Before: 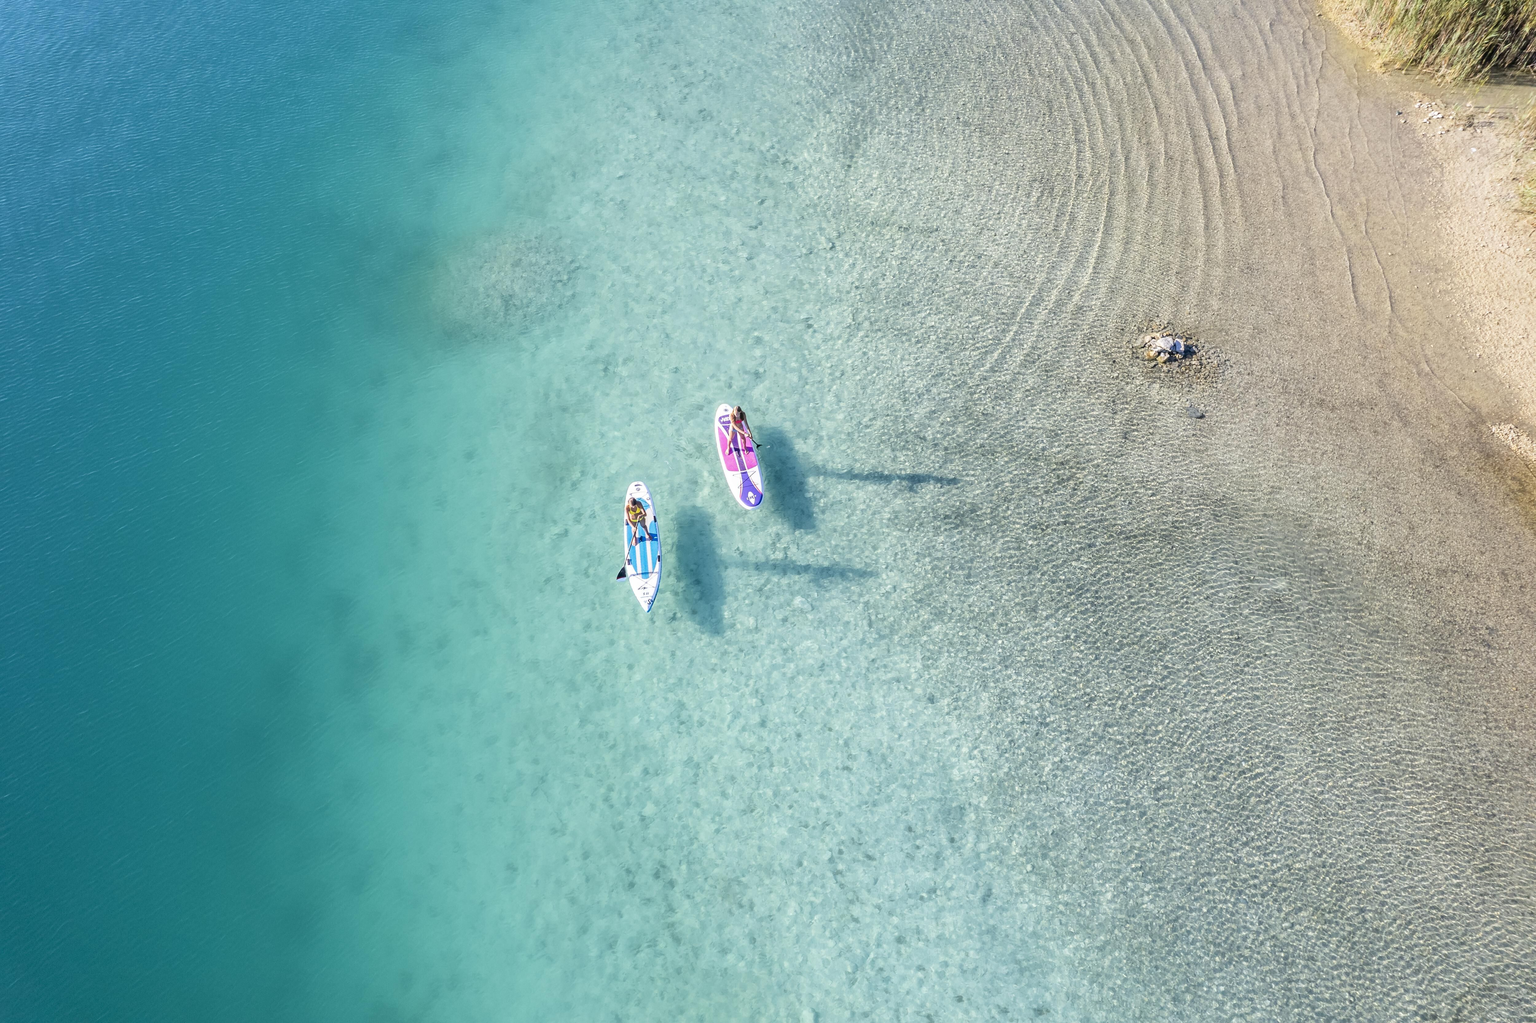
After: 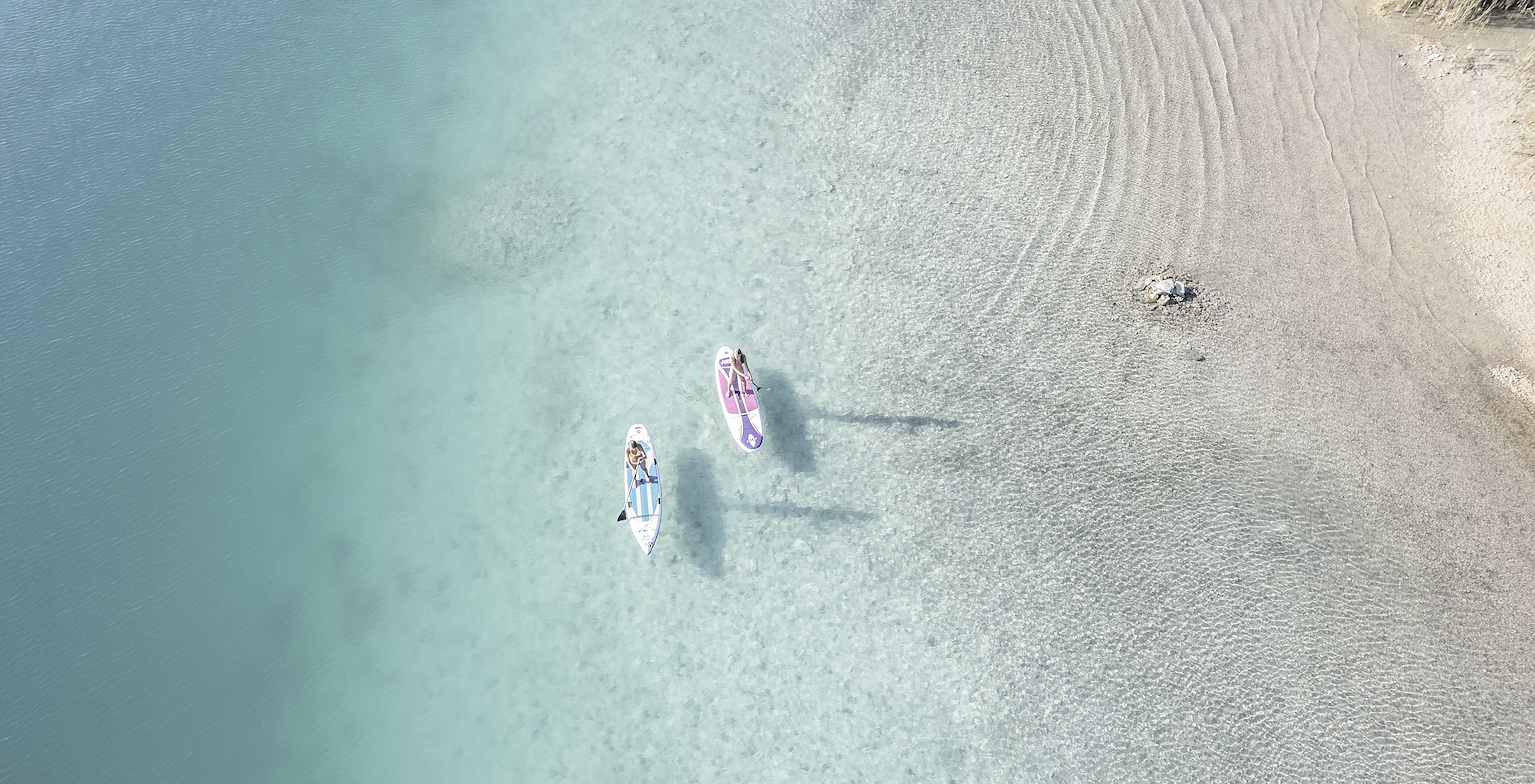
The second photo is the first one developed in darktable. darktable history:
sharpen: radius 1.4, amount 1.25, threshold 0.7
crop: top 5.667%, bottom 17.637%
contrast brightness saturation: brightness 0.18, saturation -0.5
